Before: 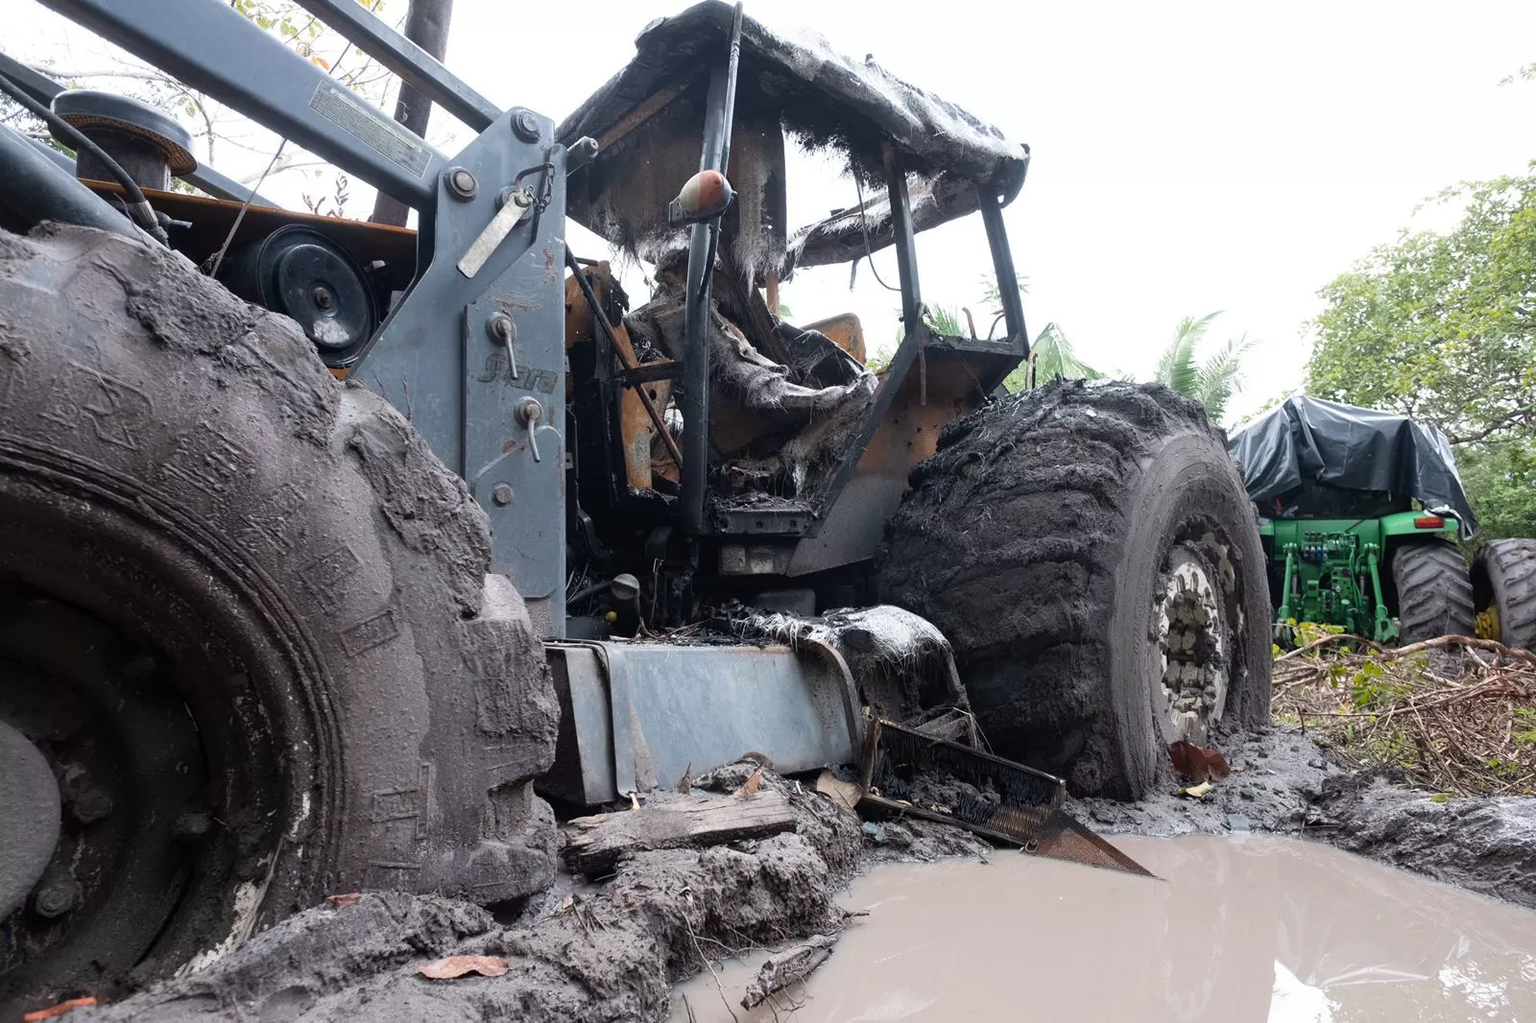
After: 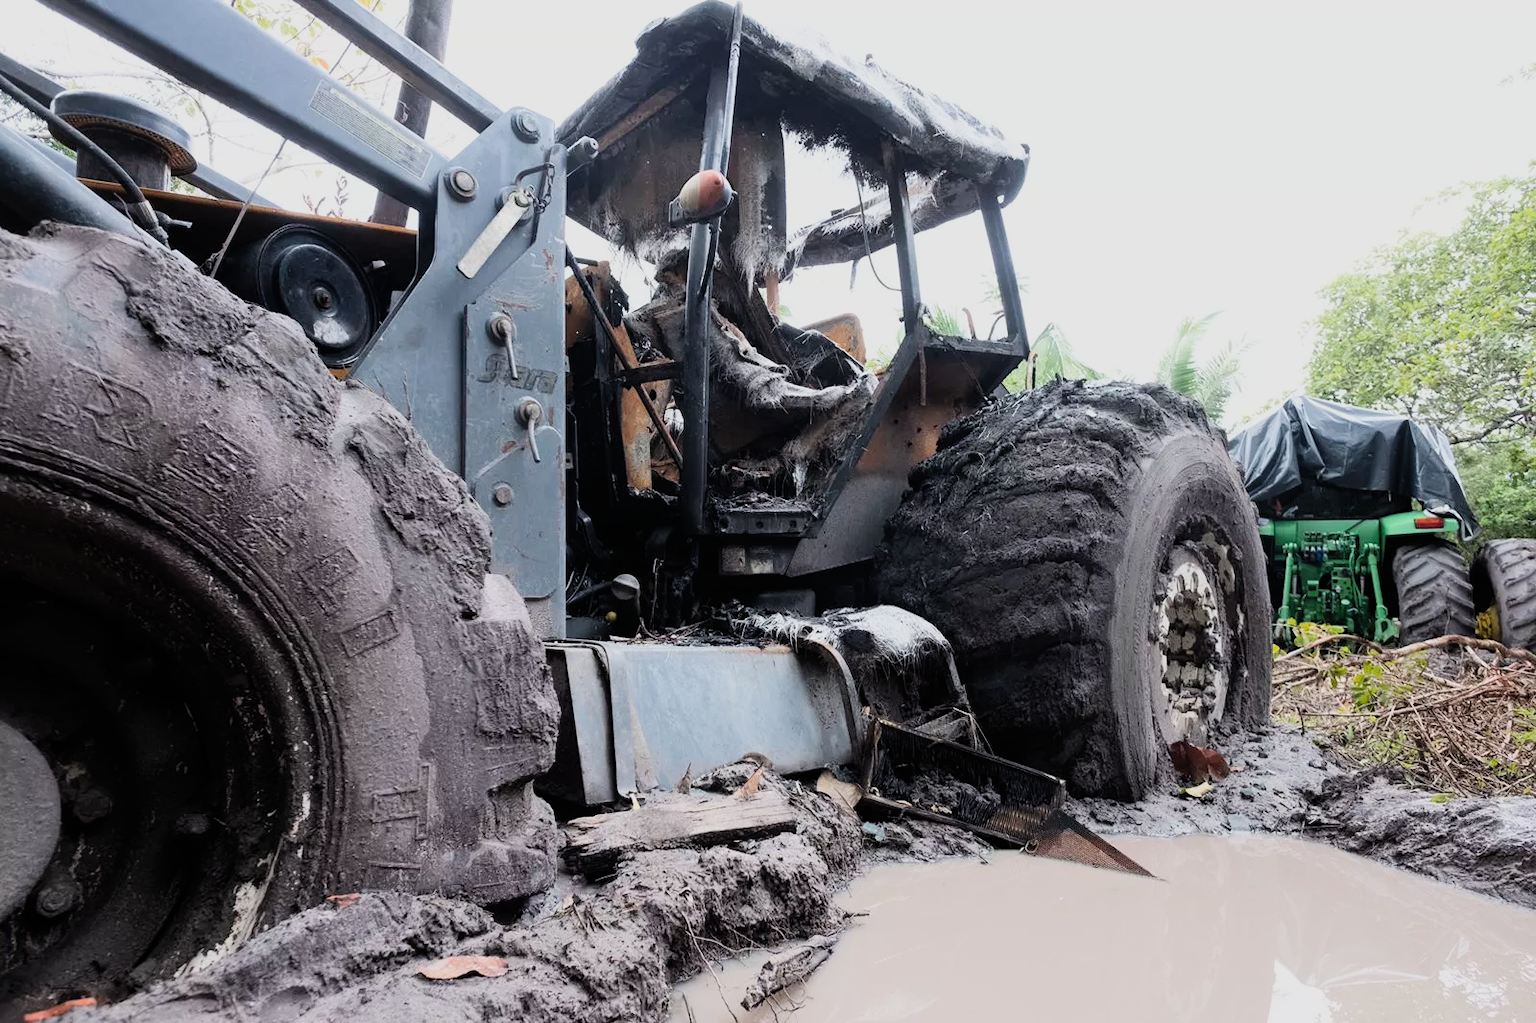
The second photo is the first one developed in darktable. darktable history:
contrast brightness saturation: contrast 0.197, brightness 0.146, saturation 0.14
filmic rgb: black relative exposure -7.25 EV, white relative exposure 5.08 EV, hardness 3.21
